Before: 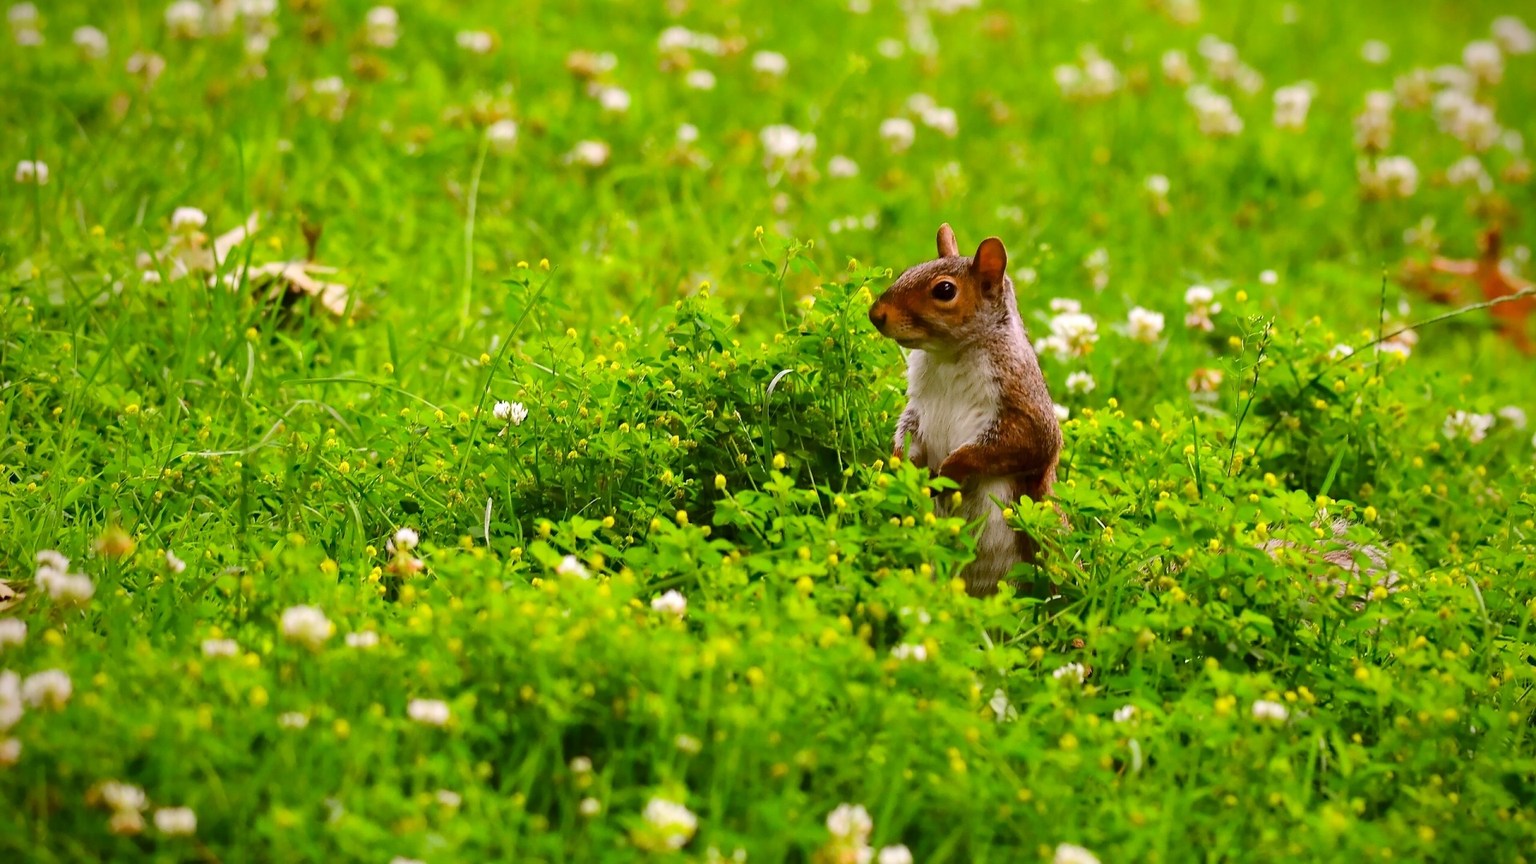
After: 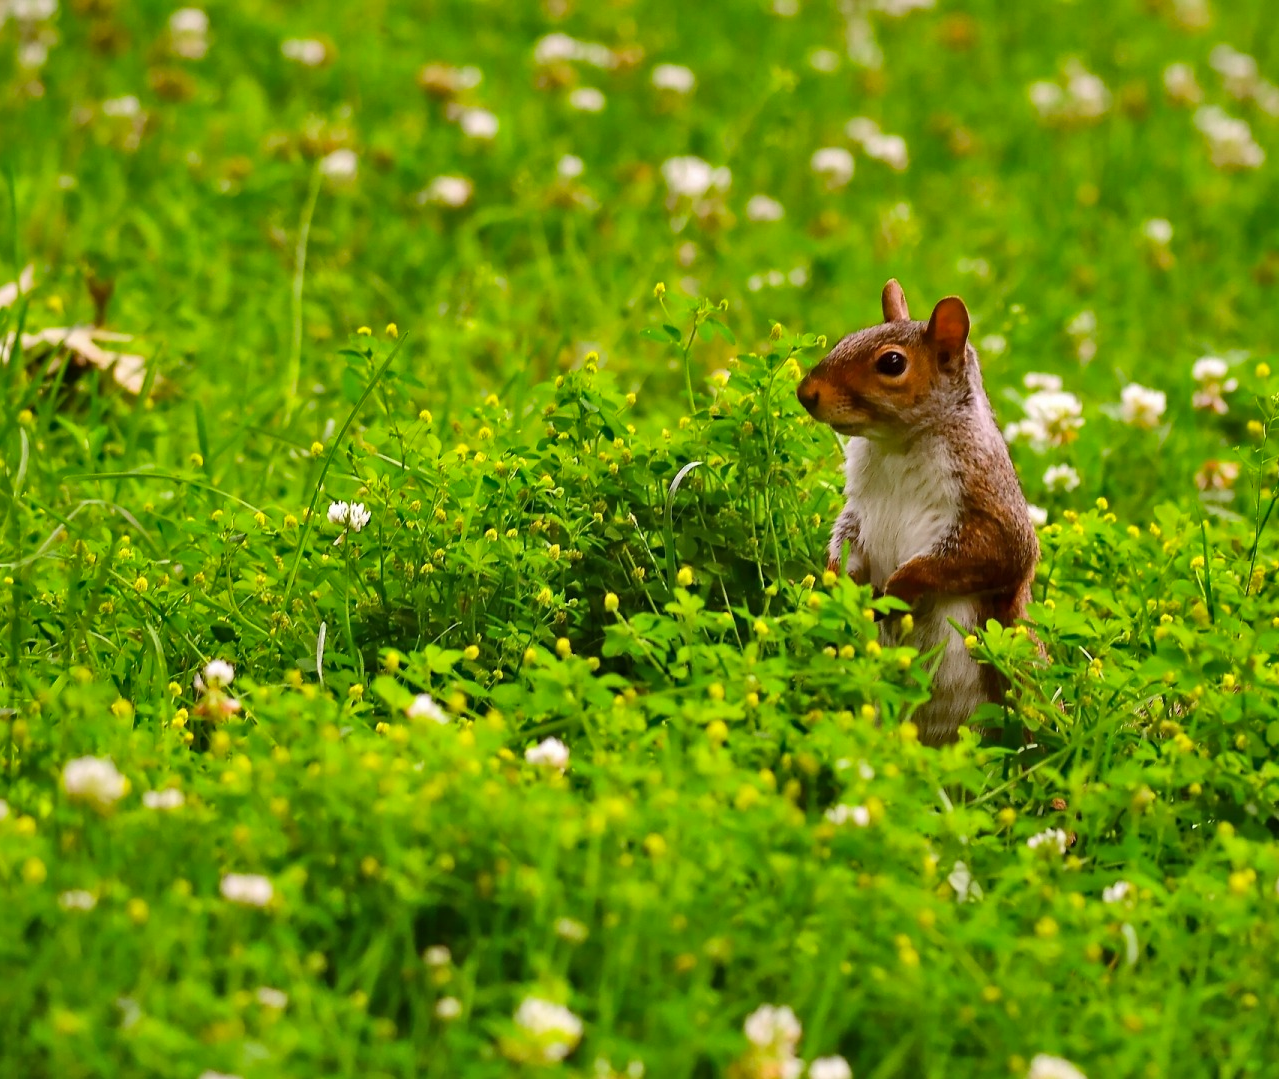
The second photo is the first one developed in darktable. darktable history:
shadows and highlights: shadows 24.5, highlights -78.15, soften with gaussian
crop and rotate: left 15.055%, right 18.278%
